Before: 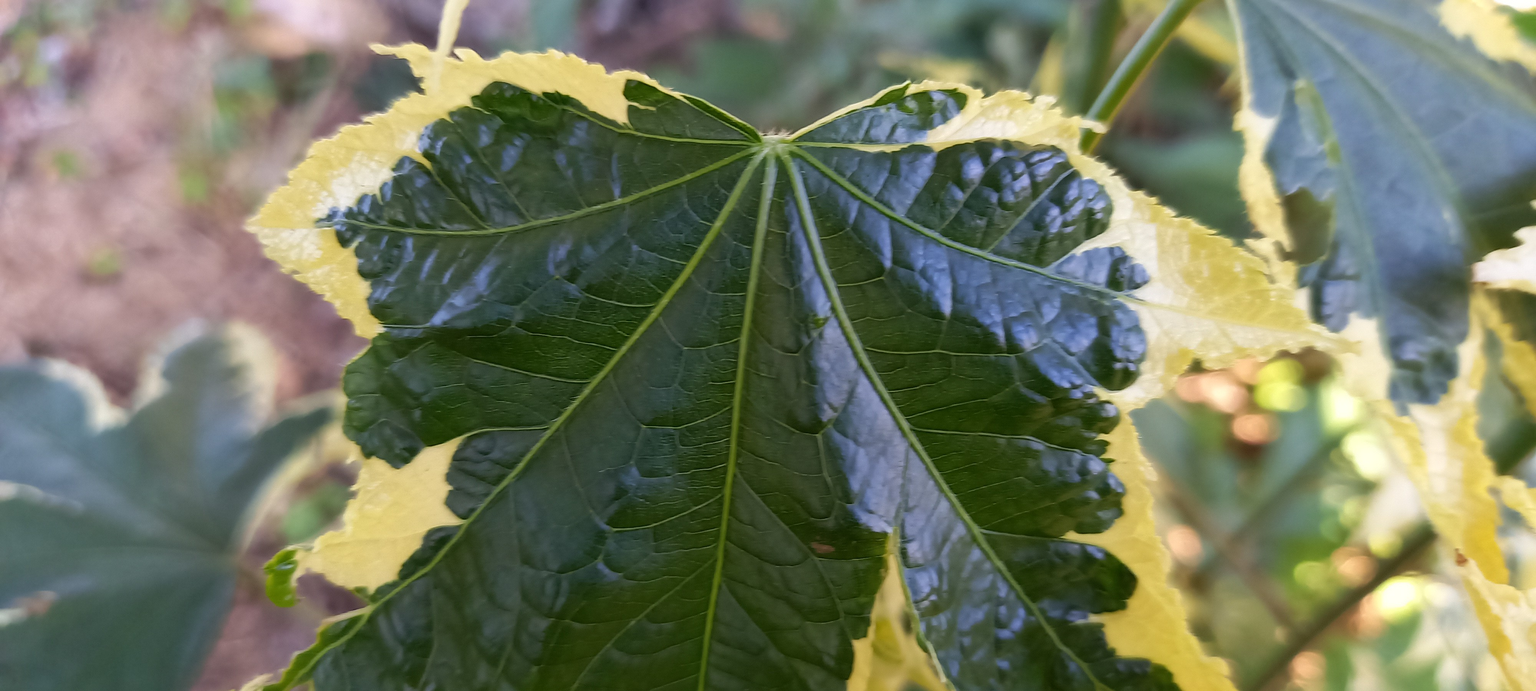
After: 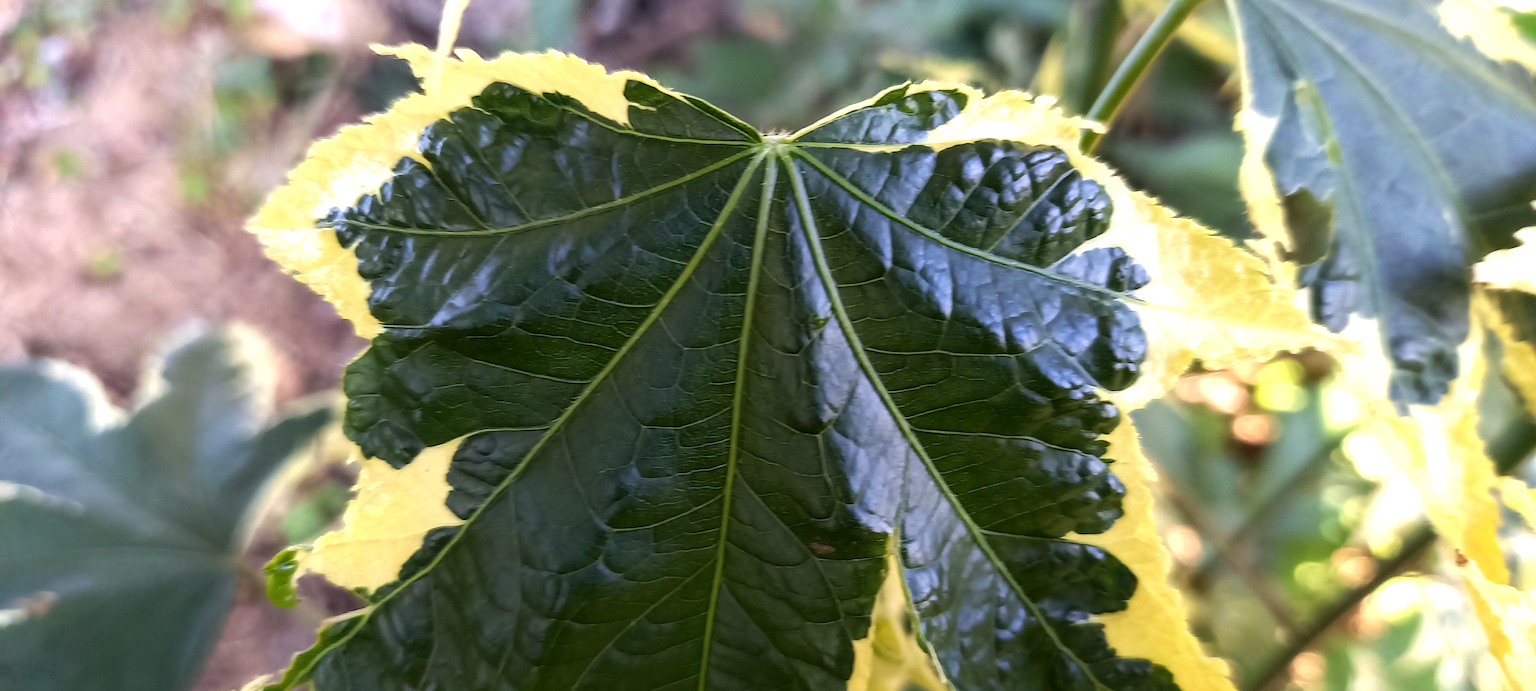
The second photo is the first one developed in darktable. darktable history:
tone equalizer: -8 EV -0.721 EV, -7 EV -0.7 EV, -6 EV -0.6 EV, -5 EV -0.38 EV, -3 EV 0.392 EV, -2 EV 0.6 EV, -1 EV 0.684 EV, +0 EV 0.768 EV, smoothing diameter 2.04%, edges refinement/feathering 17.87, mask exposure compensation -1.57 EV, filter diffusion 5
local contrast: on, module defaults
